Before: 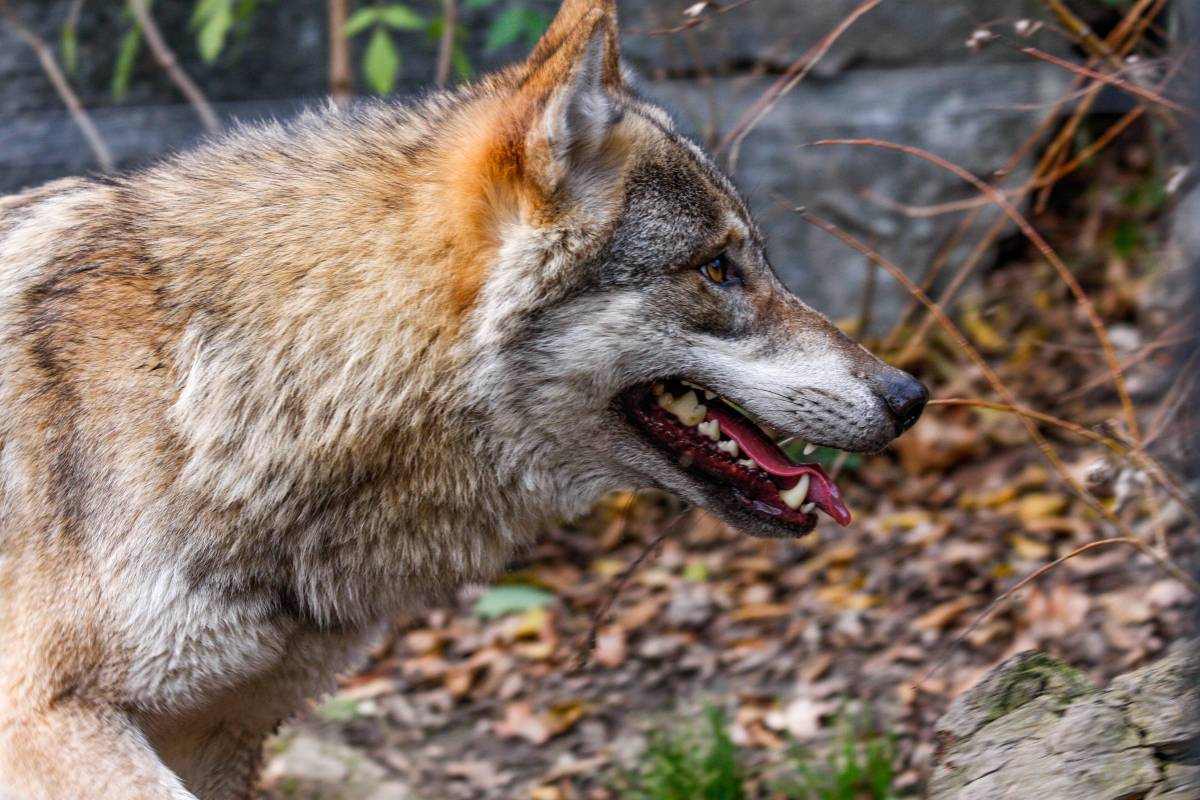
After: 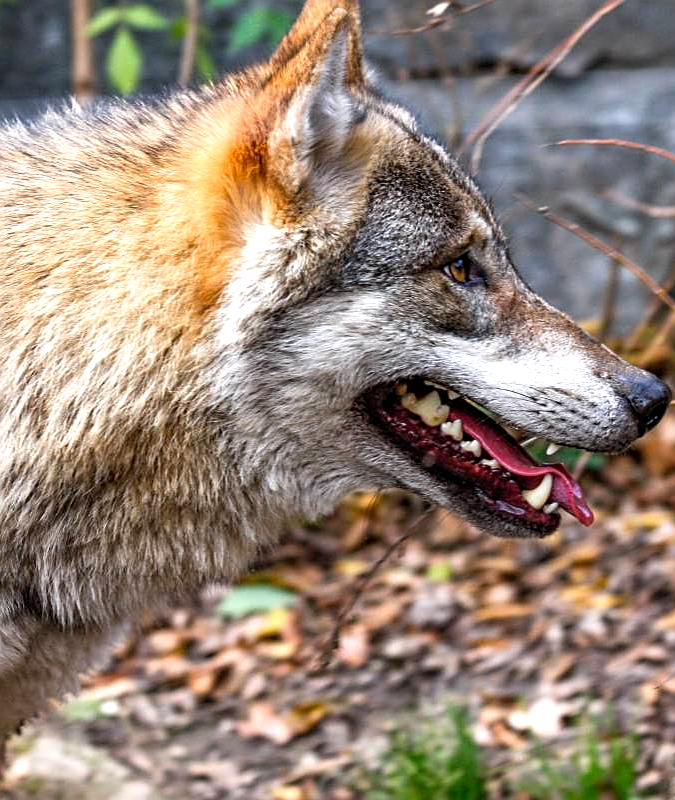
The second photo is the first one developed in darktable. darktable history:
crop: left 21.496%, right 22.254%
sharpen: on, module defaults
exposure: black level correction 0.001, exposure 0.675 EV, compensate highlight preservation false
